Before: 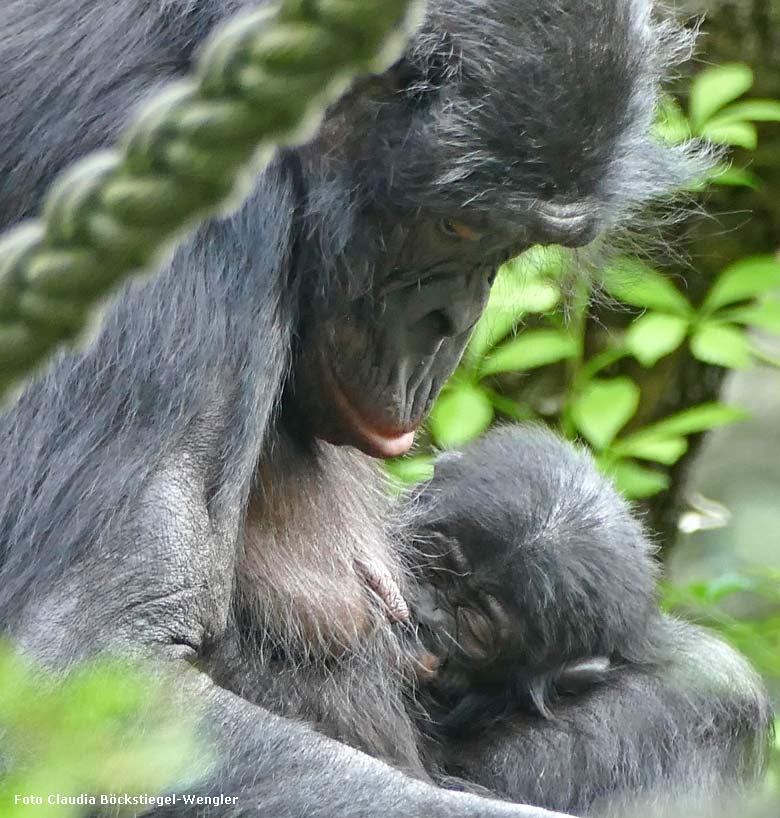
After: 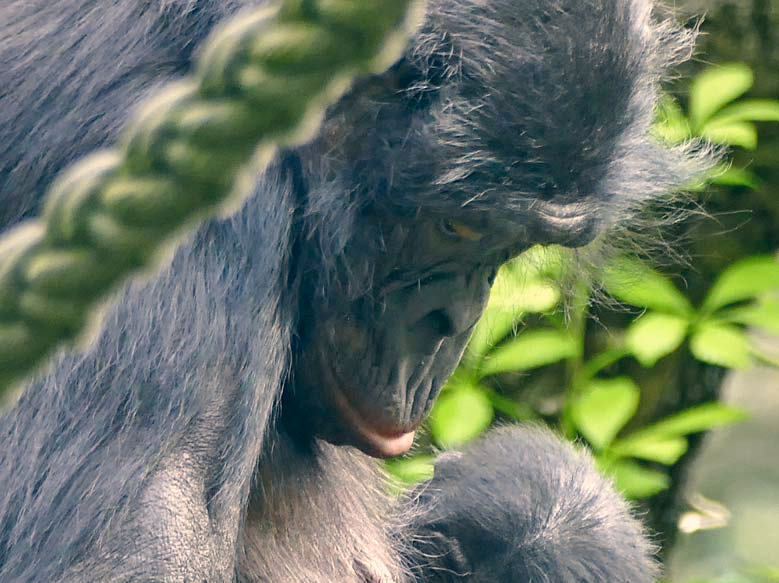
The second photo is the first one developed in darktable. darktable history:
crop: right 0%, bottom 28.681%
color correction: highlights a* 10.33, highlights b* 14.2, shadows a* -9.71, shadows b* -15.05
